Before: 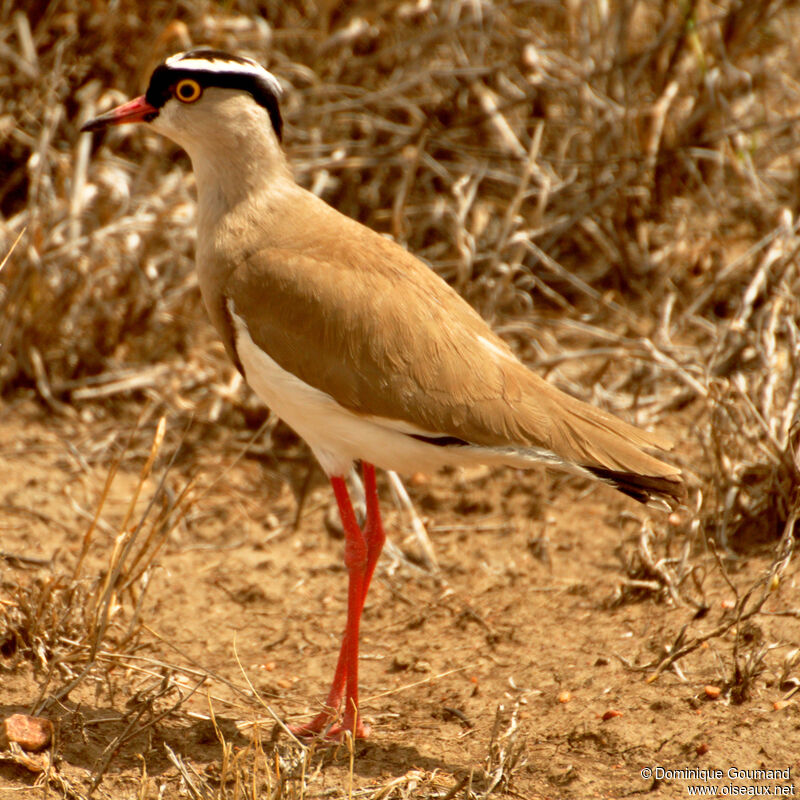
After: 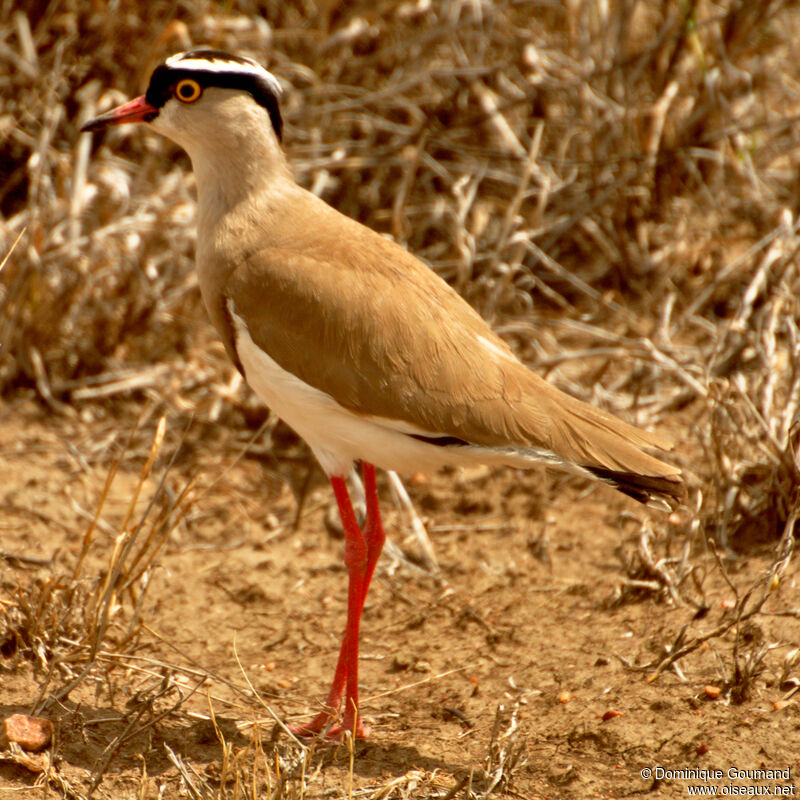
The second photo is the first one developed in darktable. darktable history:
shadows and highlights: shadows 18.21, highlights -84.02, soften with gaussian
